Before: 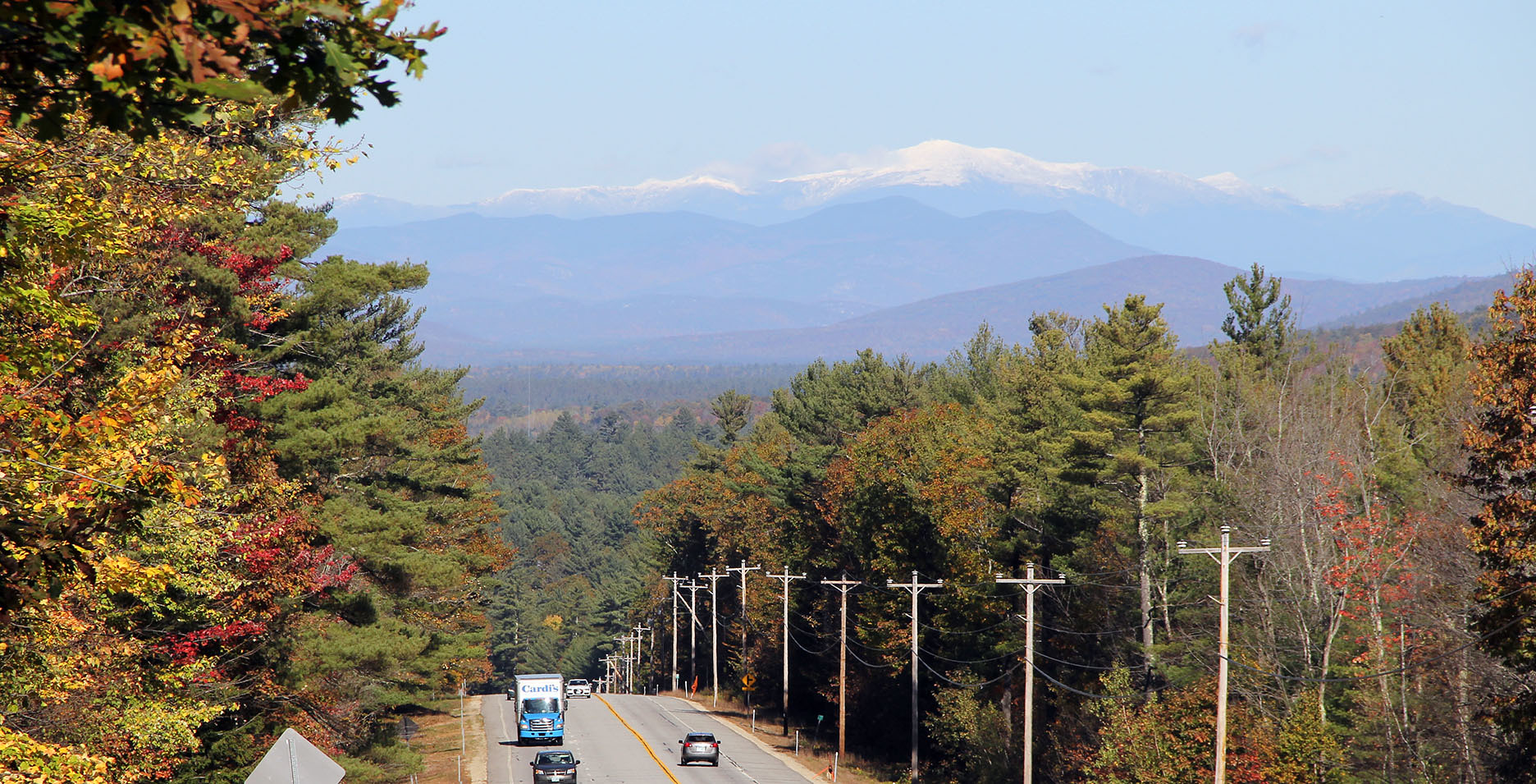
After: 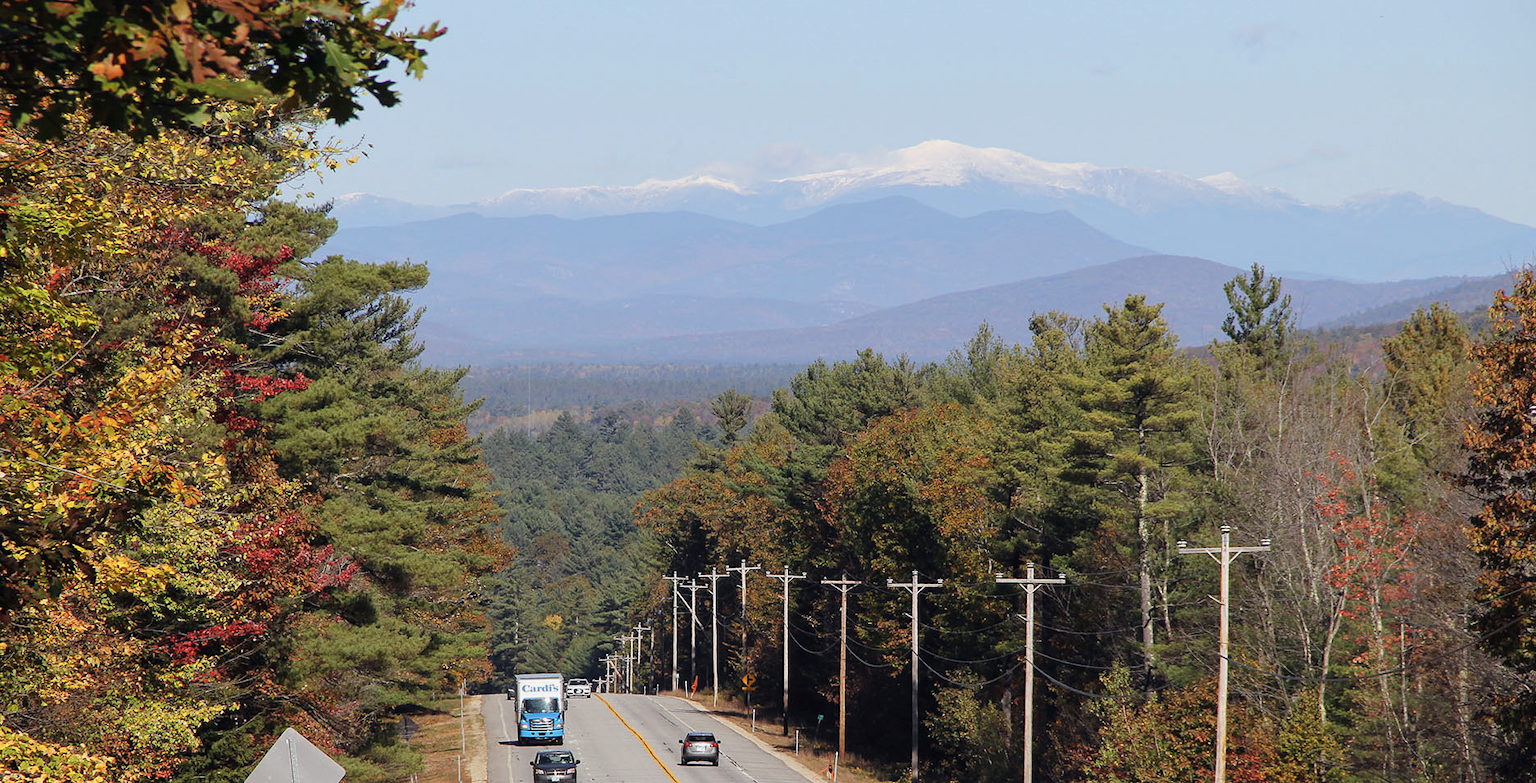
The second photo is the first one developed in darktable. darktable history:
local contrast: highlights 100%, shadows 100%, detail 120%, midtone range 0.2
contrast brightness saturation: contrast -0.08, brightness -0.04, saturation -0.11
